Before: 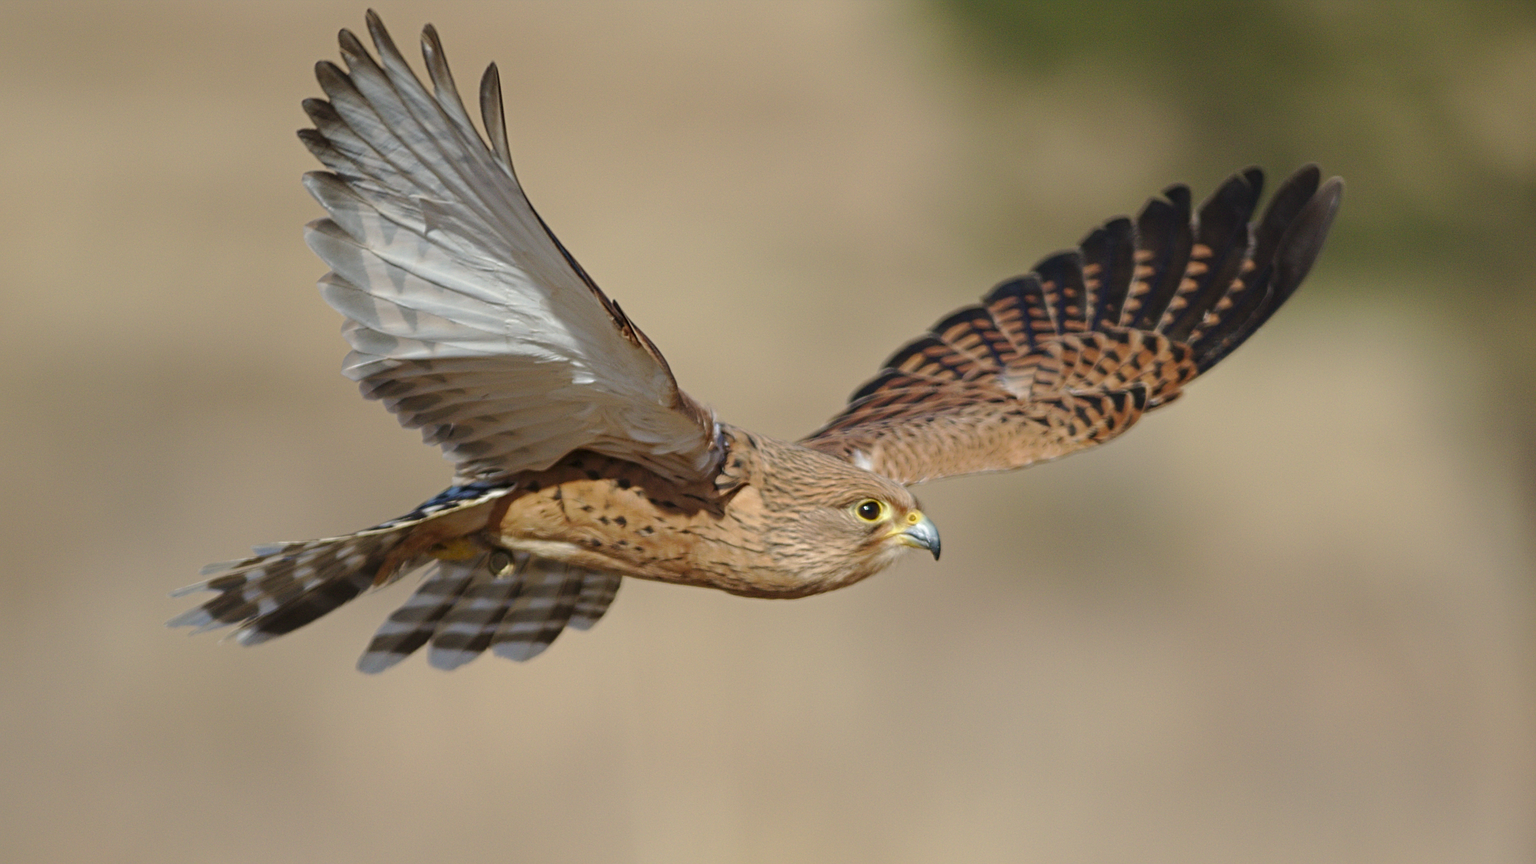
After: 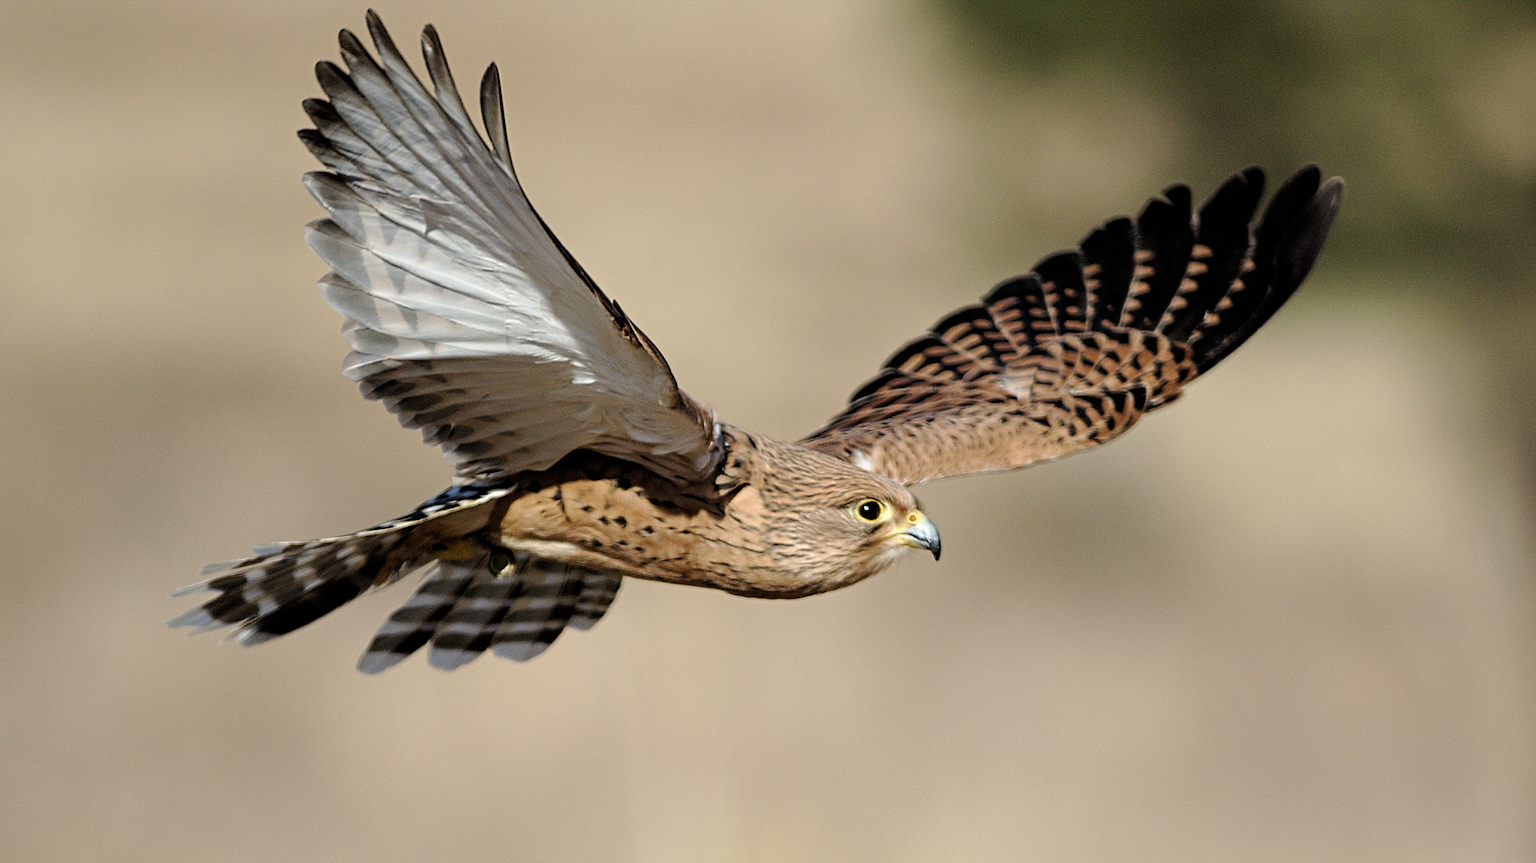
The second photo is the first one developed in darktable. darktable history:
filmic rgb: black relative exposure -5.55 EV, white relative exposure 2.49 EV, target black luminance 0%, hardness 4.5, latitude 67.16%, contrast 1.468, shadows ↔ highlights balance -3.62%
sharpen: on, module defaults
